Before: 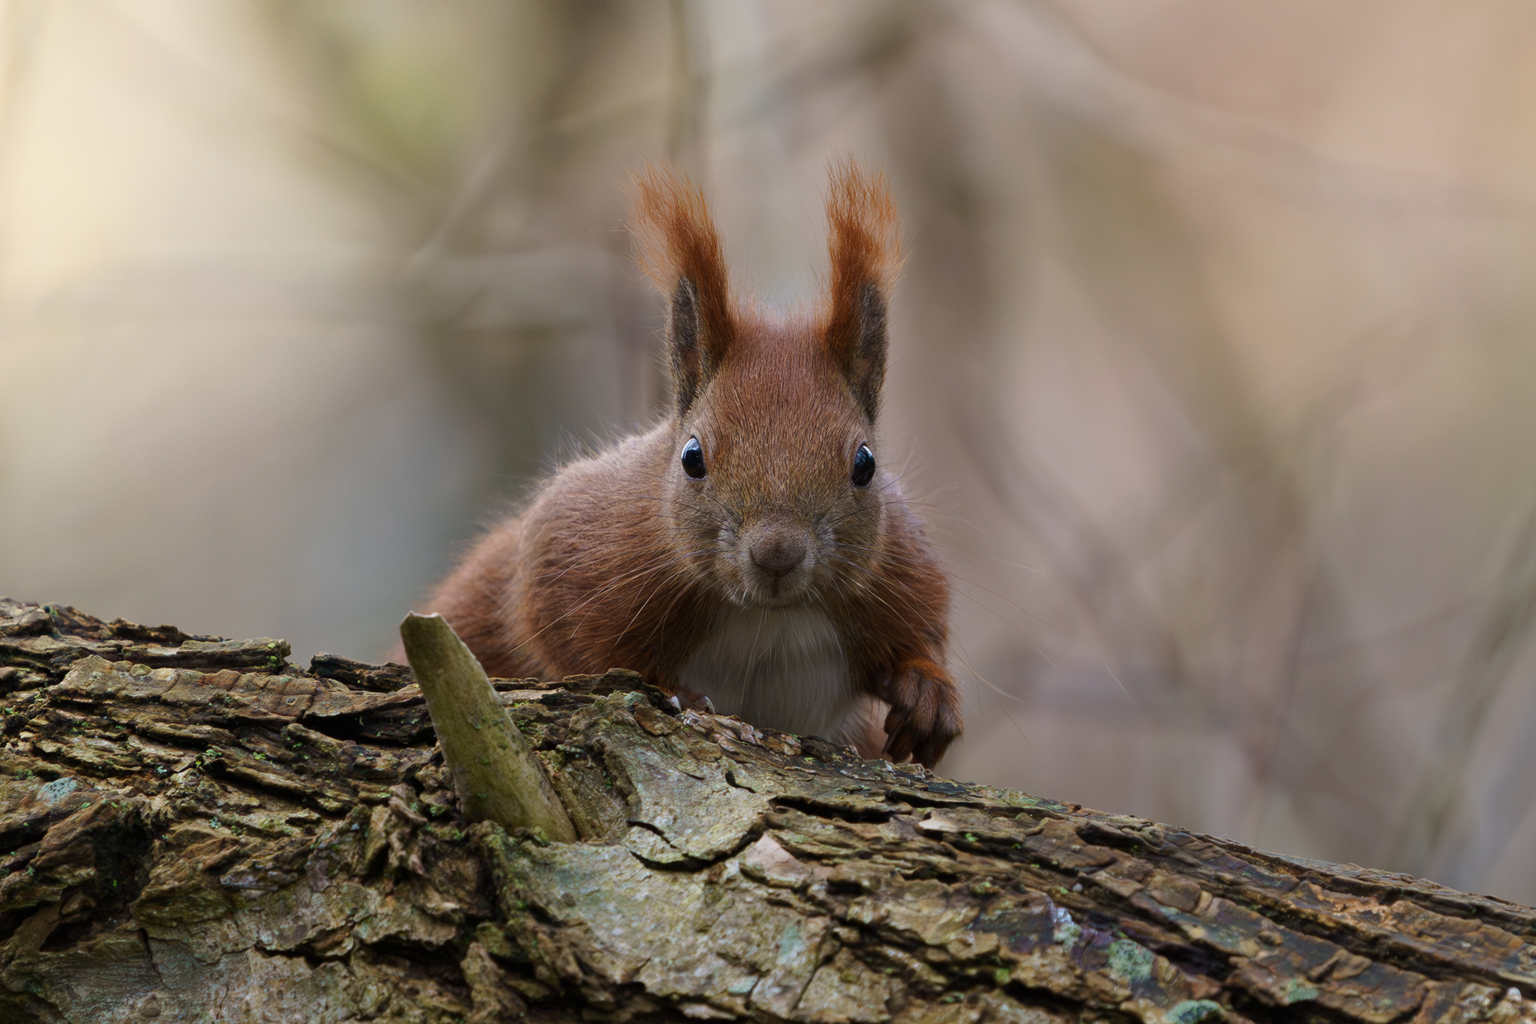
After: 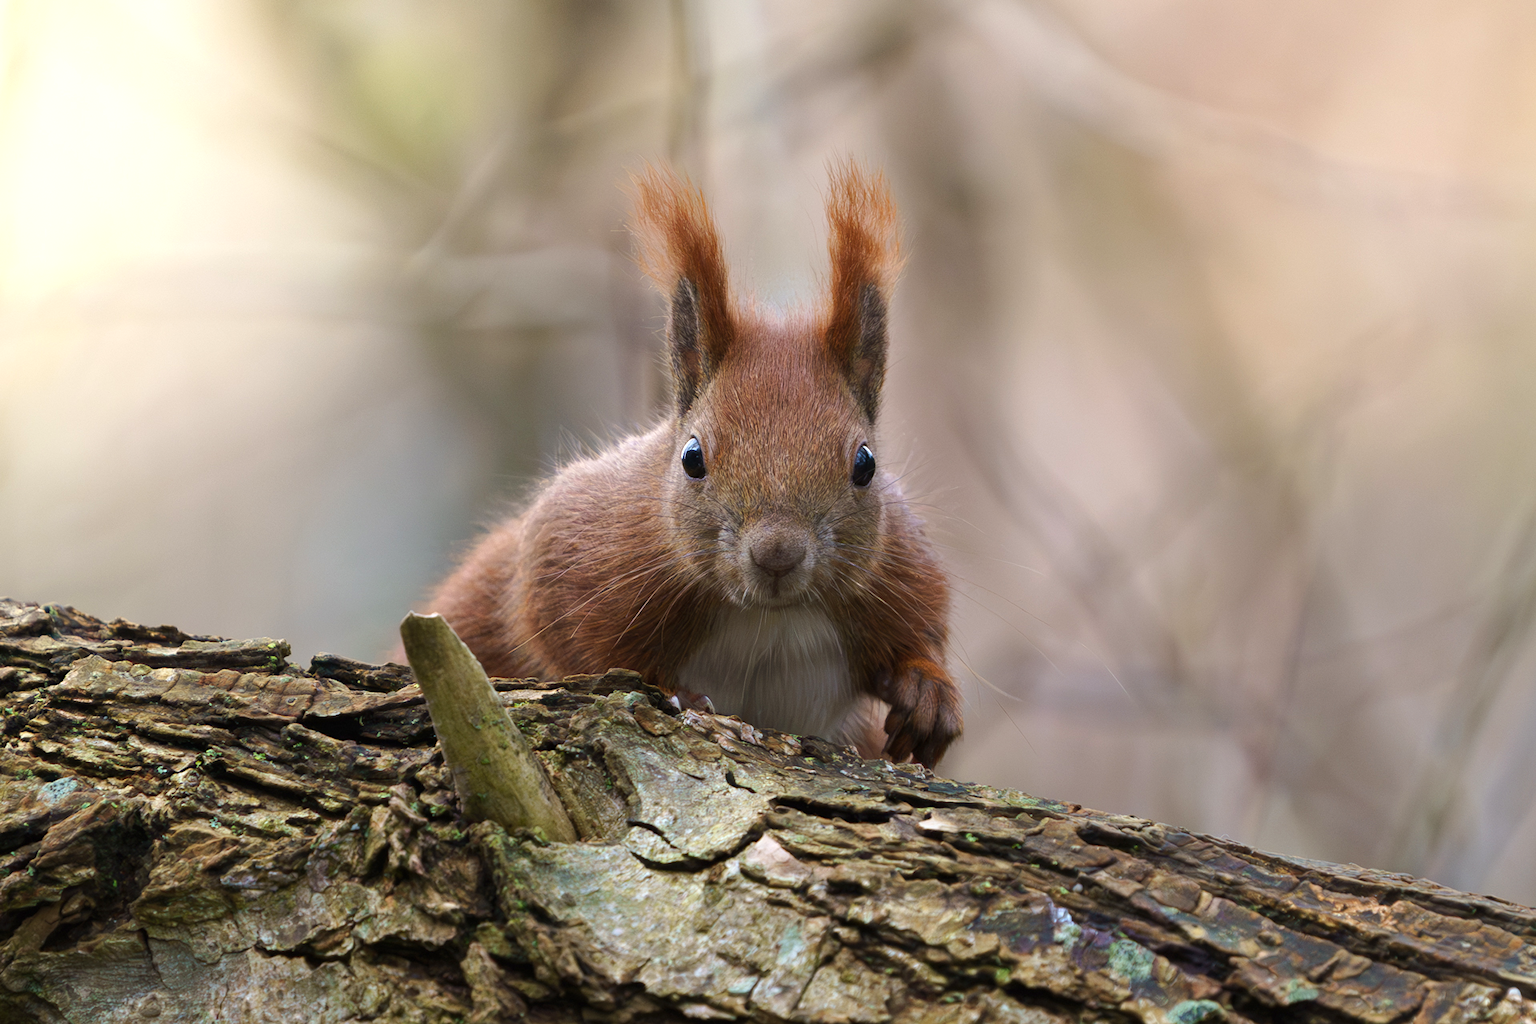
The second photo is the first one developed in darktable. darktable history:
exposure: black level correction 0, exposure 0.6 EV, compensate highlight preservation false
